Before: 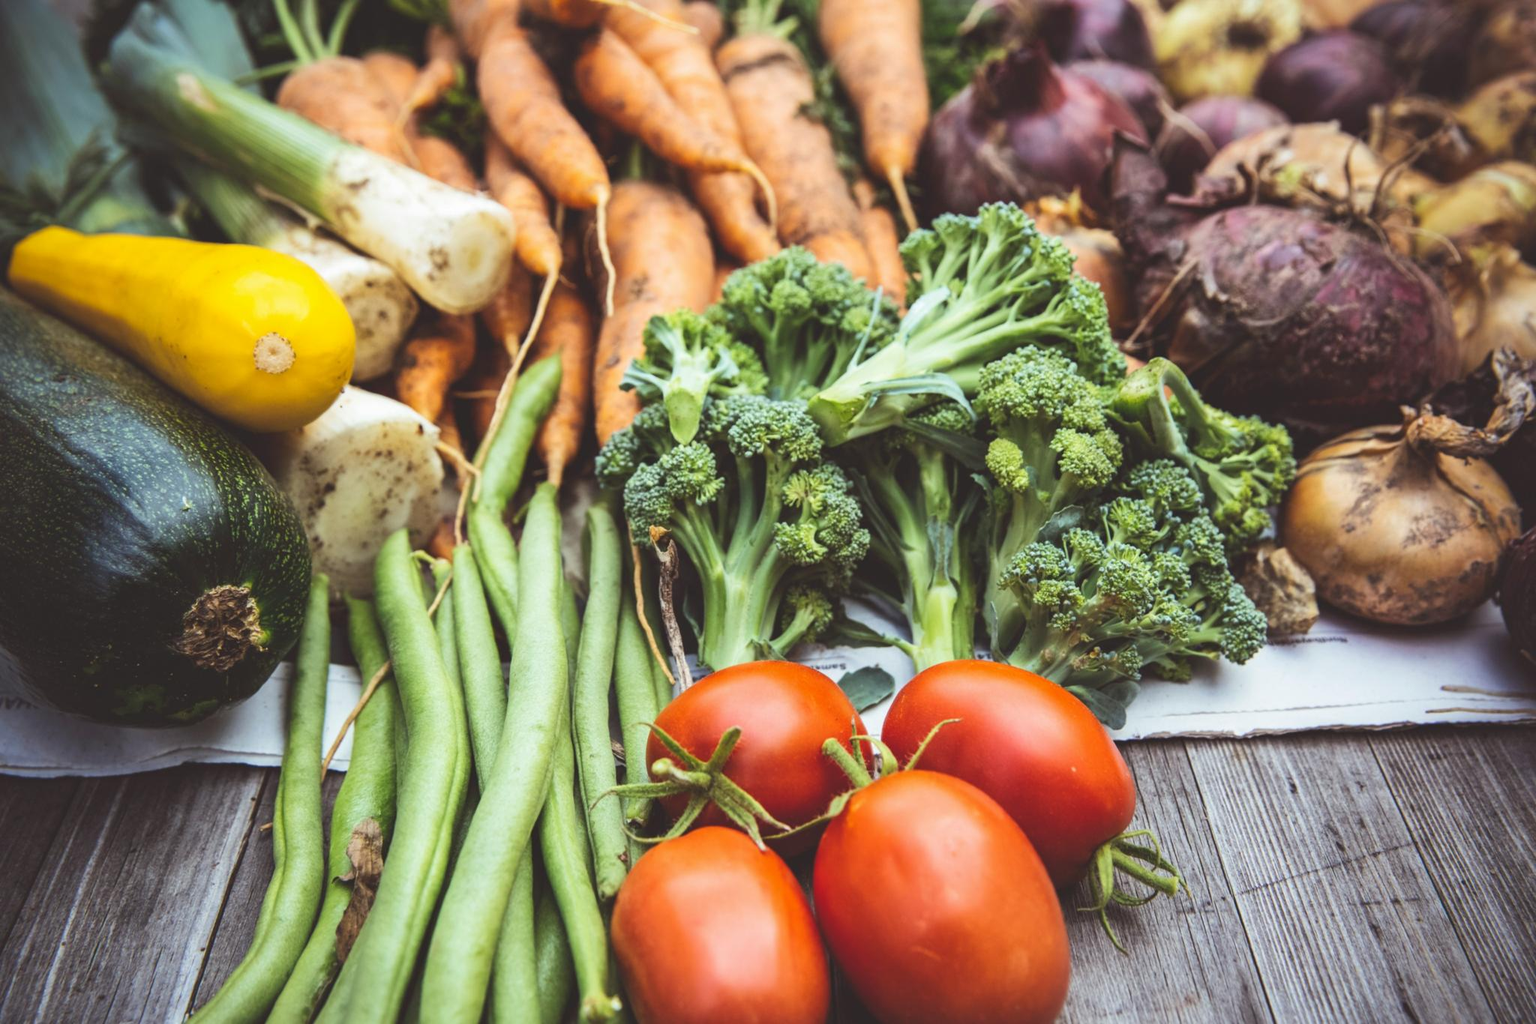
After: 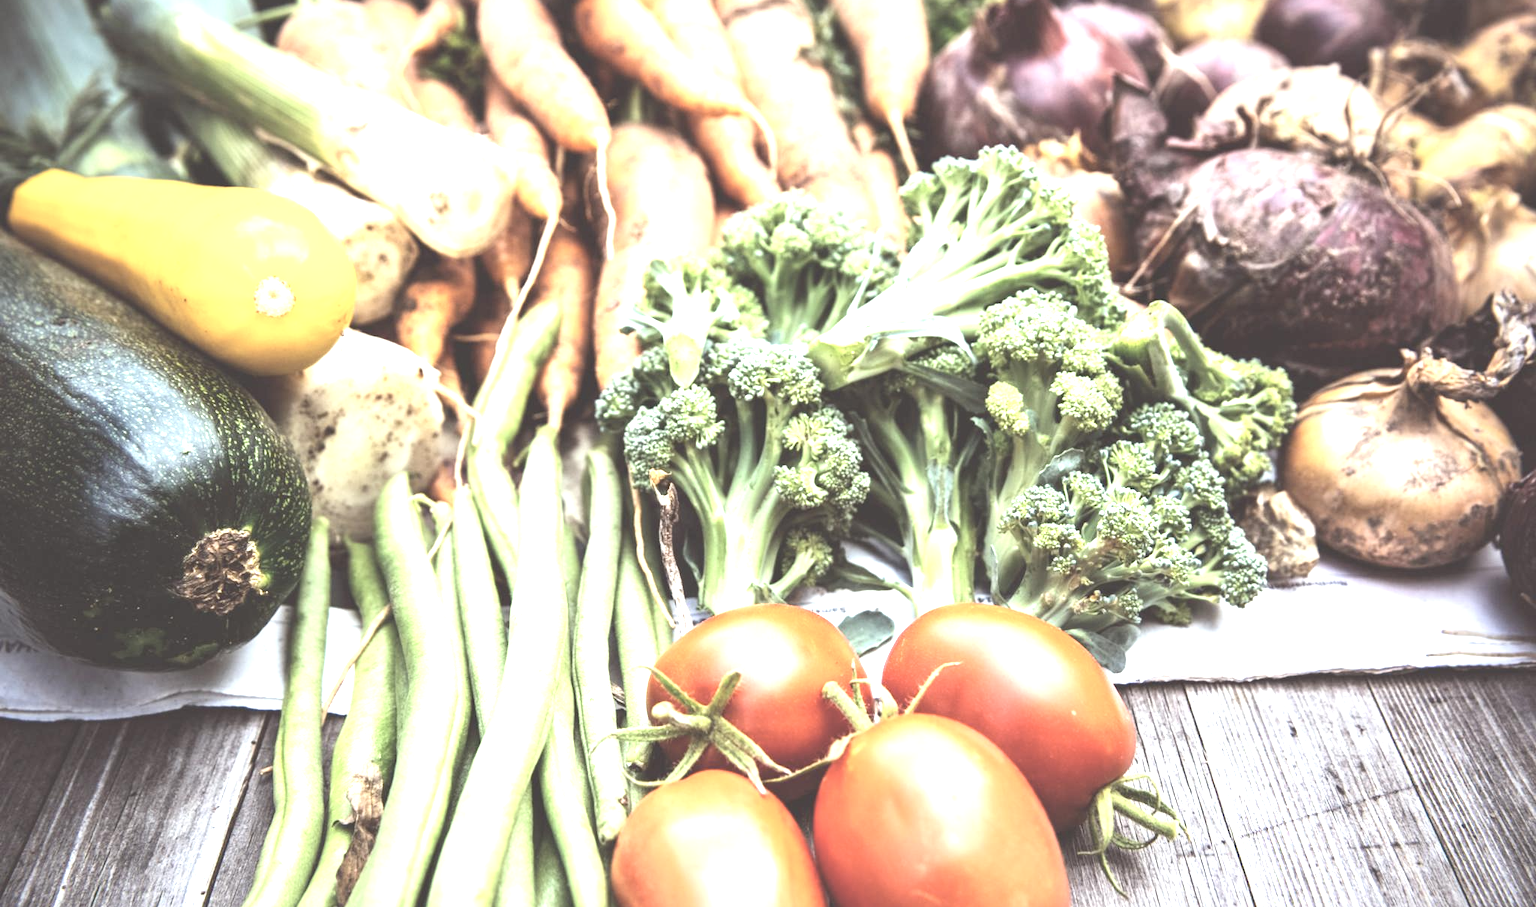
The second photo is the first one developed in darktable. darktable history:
crop and rotate: top 5.58%, bottom 5.775%
exposure: black level correction 0, exposure 1.578 EV, compensate highlight preservation false
contrast brightness saturation: contrast 0.104, saturation -0.372
